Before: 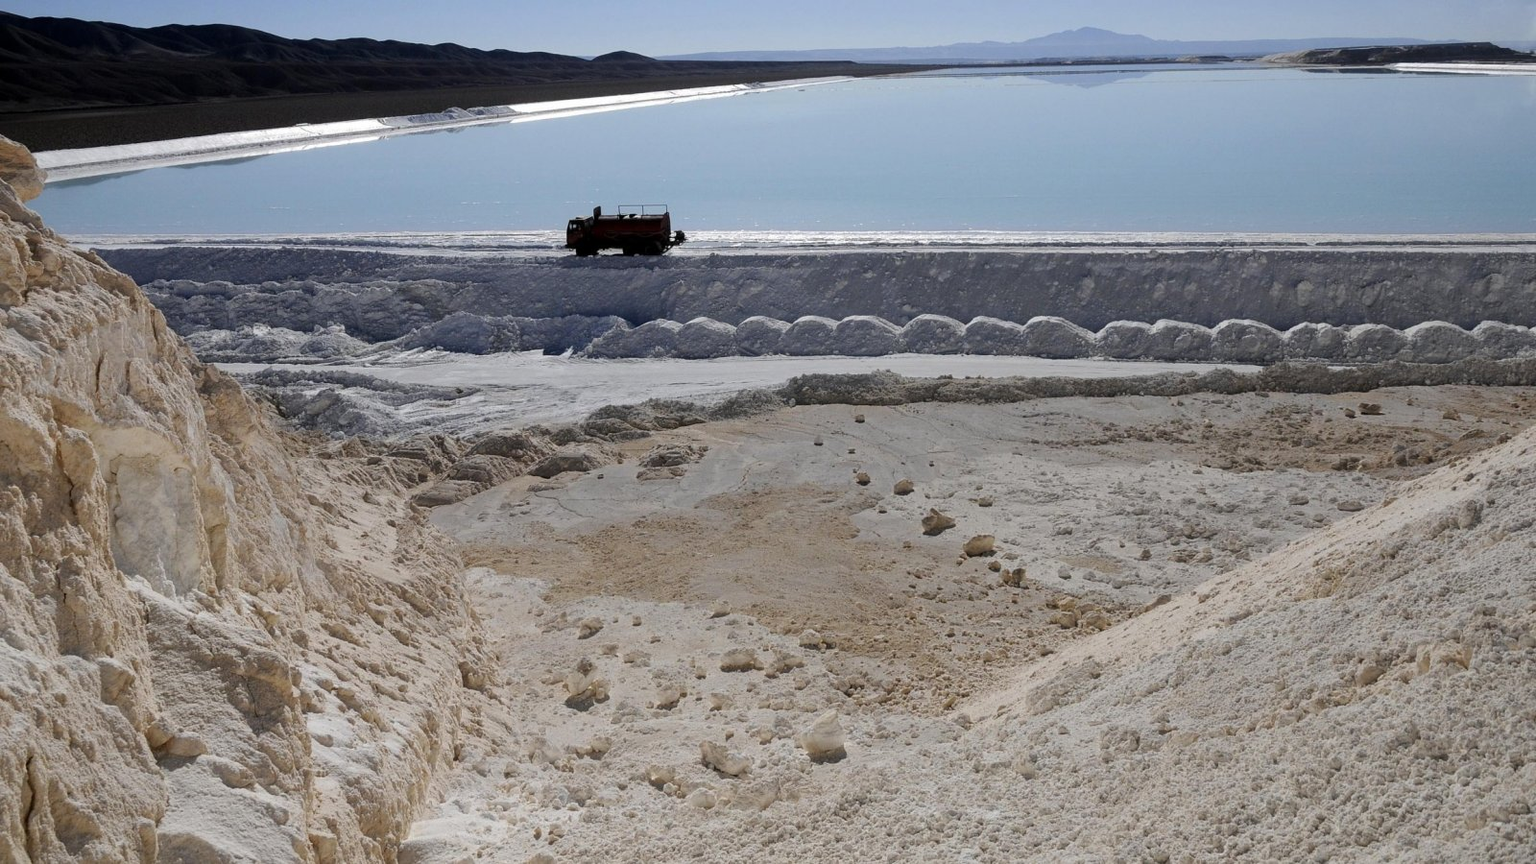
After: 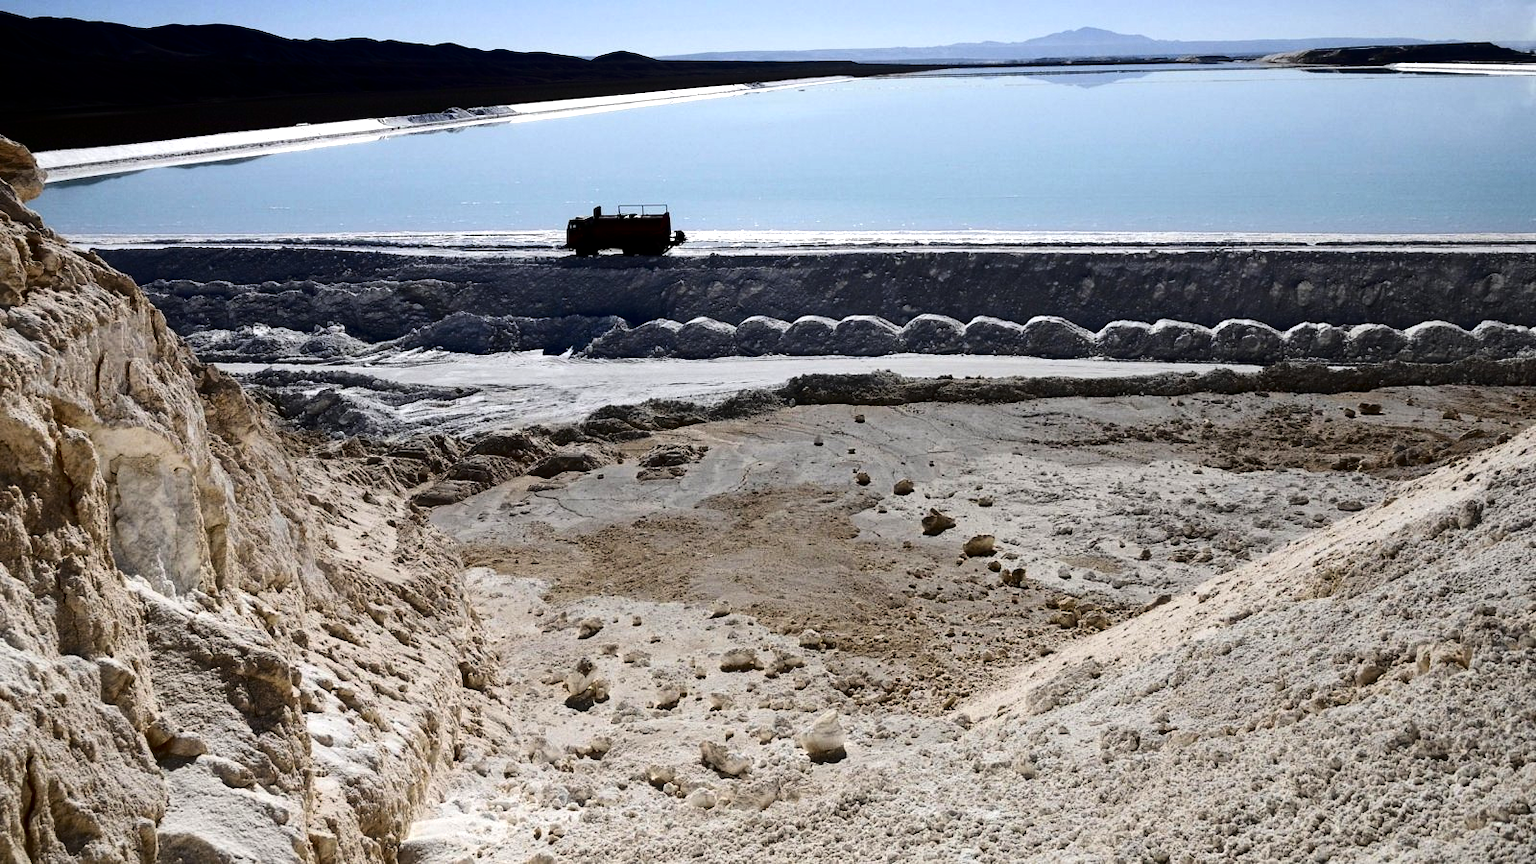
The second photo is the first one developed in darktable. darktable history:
contrast brightness saturation: contrast 0.19, brightness -0.24, saturation 0.11
tone equalizer: -8 EV -0.75 EV, -7 EV -0.7 EV, -6 EV -0.6 EV, -5 EV -0.4 EV, -3 EV 0.4 EV, -2 EV 0.6 EV, -1 EV 0.7 EV, +0 EV 0.75 EV, edges refinement/feathering 500, mask exposure compensation -1.57 EV, preserve details no
